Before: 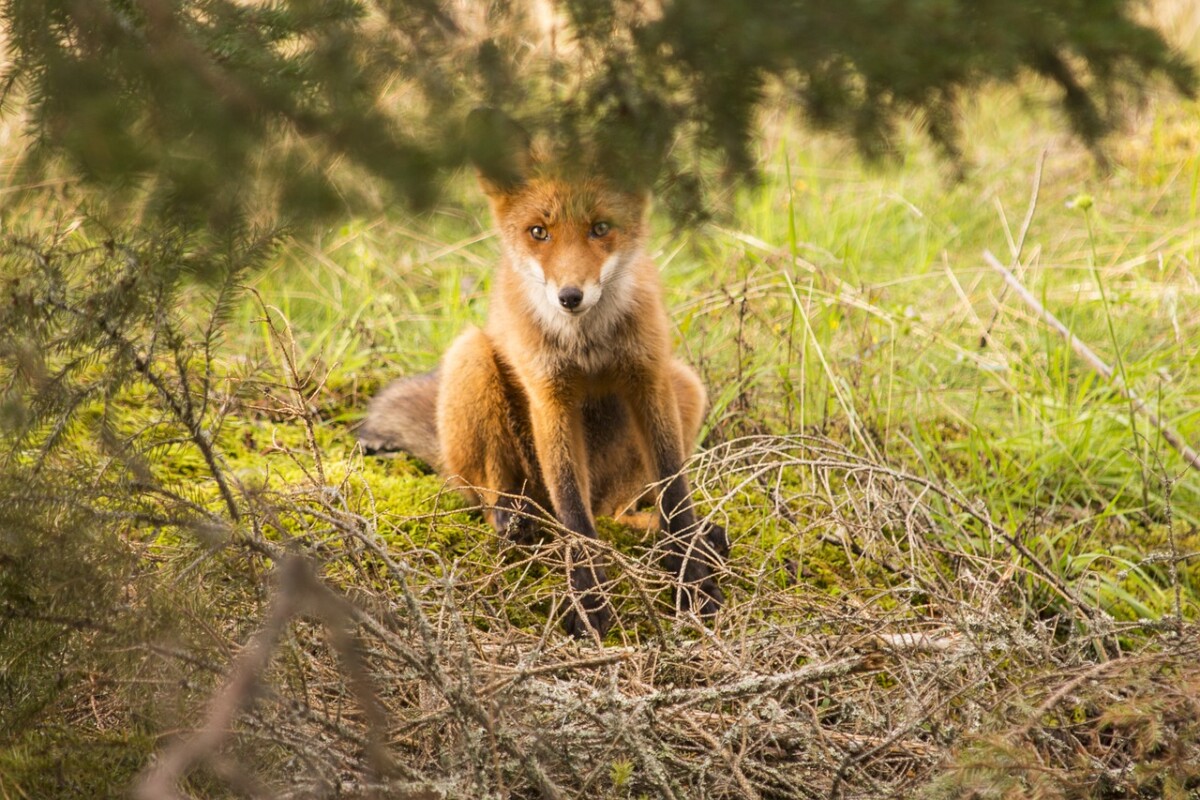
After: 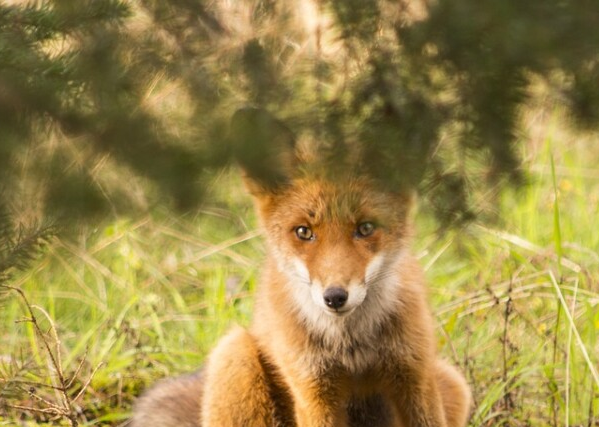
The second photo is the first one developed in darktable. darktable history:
crop: left 19.655%, right 30.405%, bottom 46.581%
